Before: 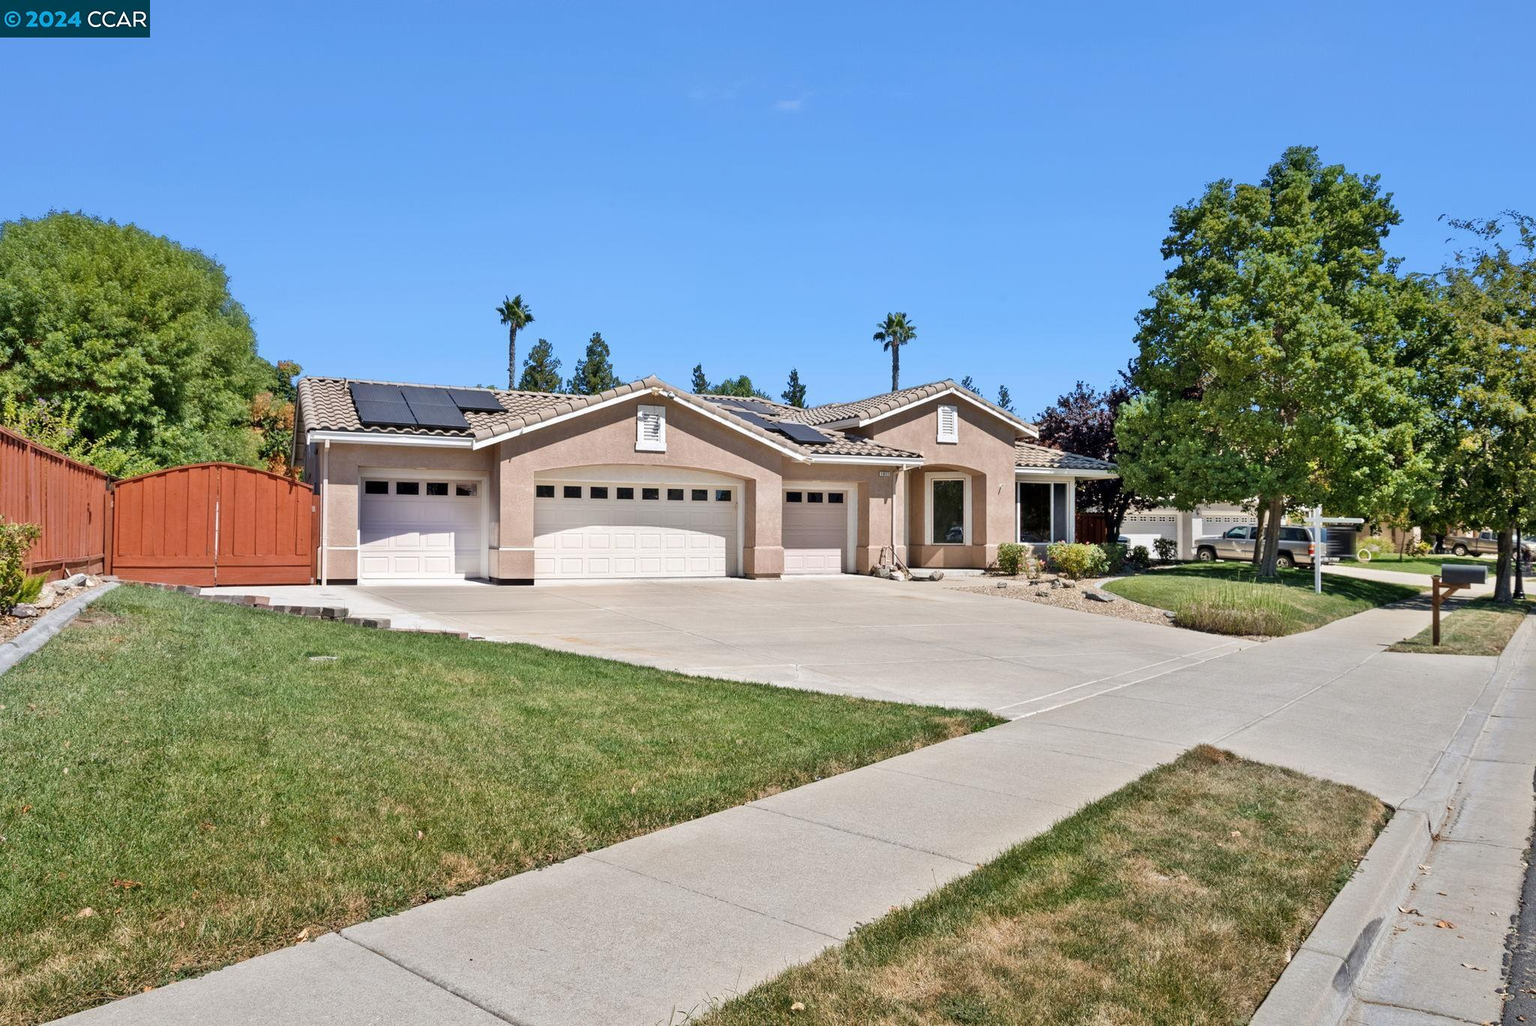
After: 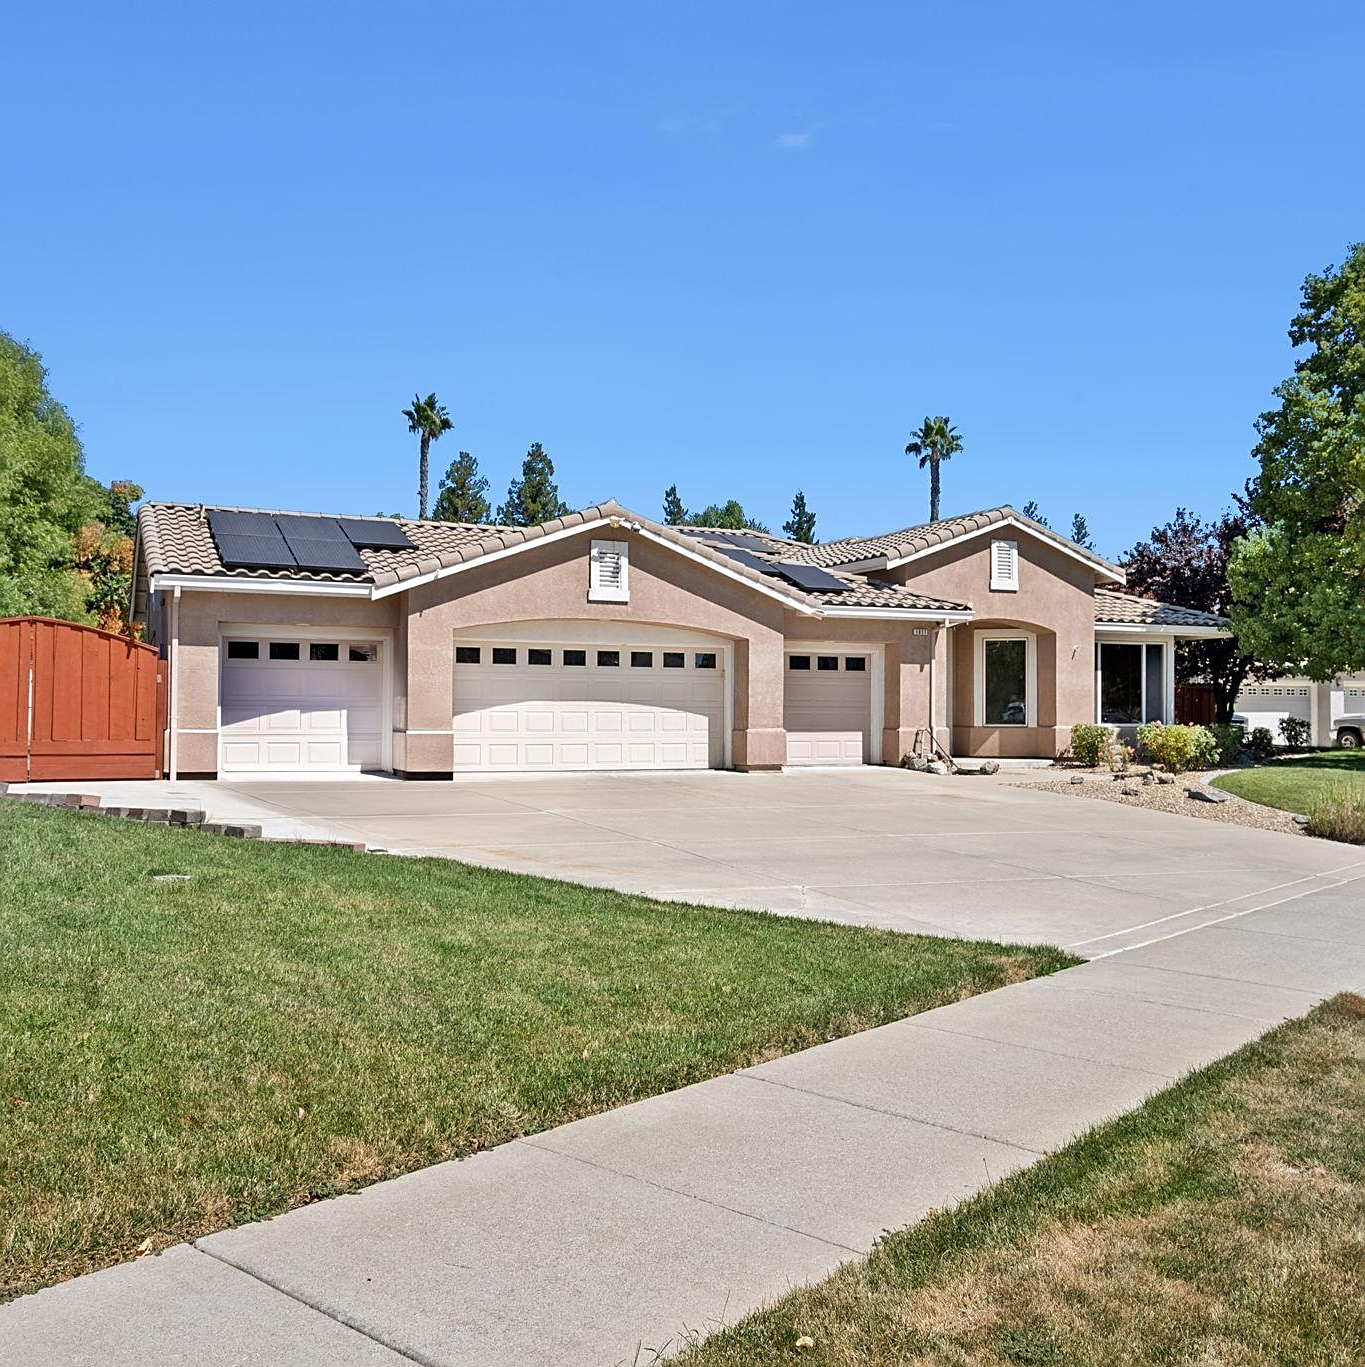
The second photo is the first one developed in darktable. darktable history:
sharpen: on, module defaults
crop and rotate: left 12.673%, right 20.66%
